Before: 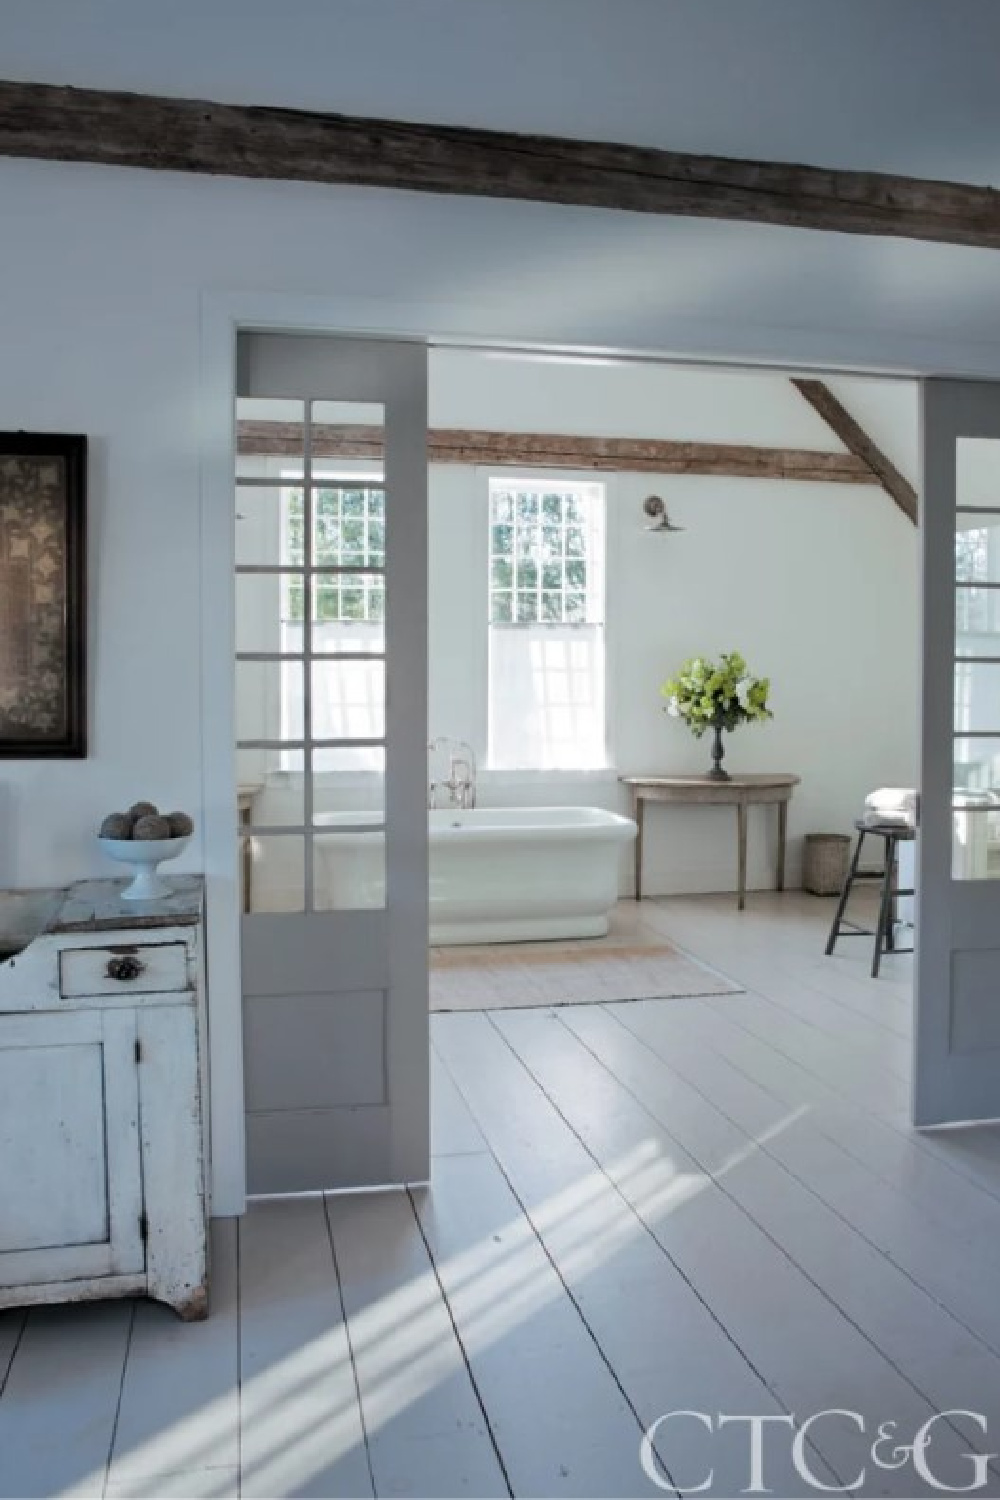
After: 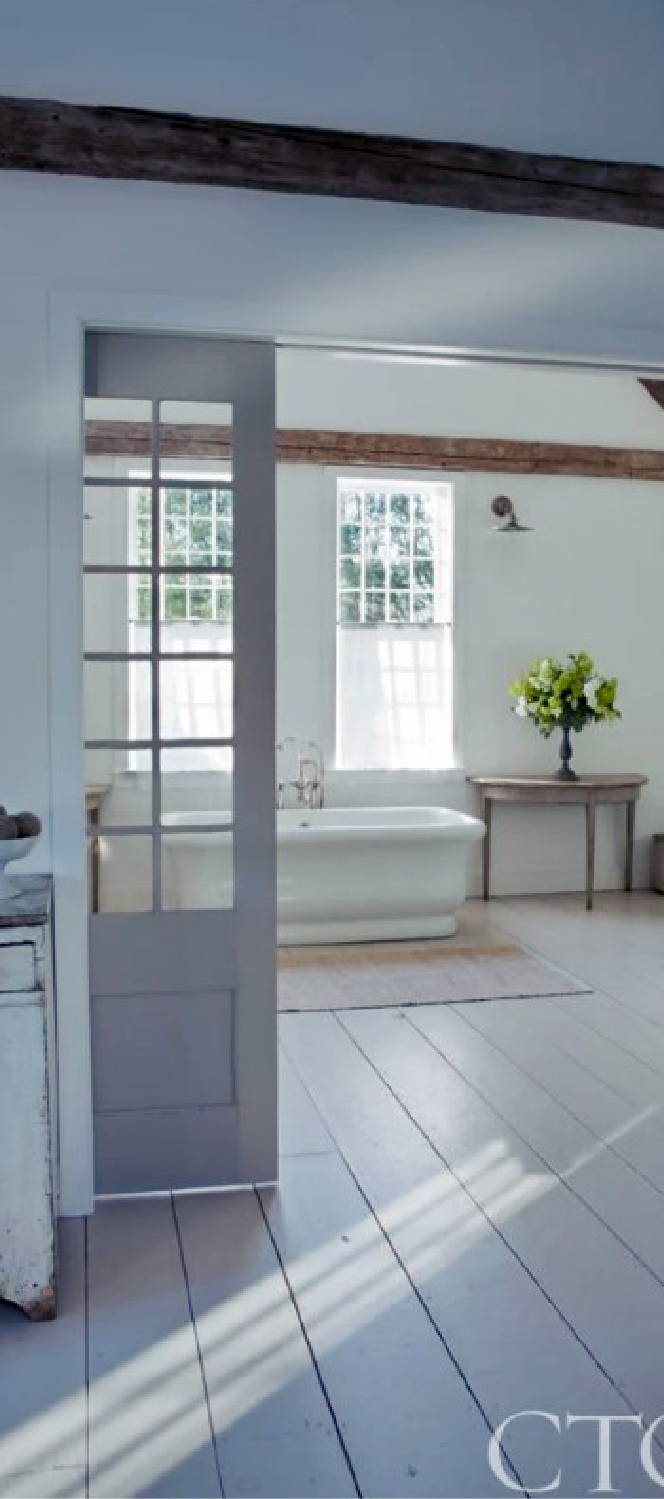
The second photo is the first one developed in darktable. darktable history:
shadows and highlights: soften with gaussian
crop and rotate: left 15.245%, right 18.28%
color balance rgb: shadows lift › luminance -21.679%, shadows lift › chroma 6.556%, shadows lift › hue 269.48°, global offset › luminance -0.395%, perceptual saturation grading › global saturation 44.682%, perceptual saturation grading › highlights -50.529%, perceptual saturation grading › shadows 30.393%
